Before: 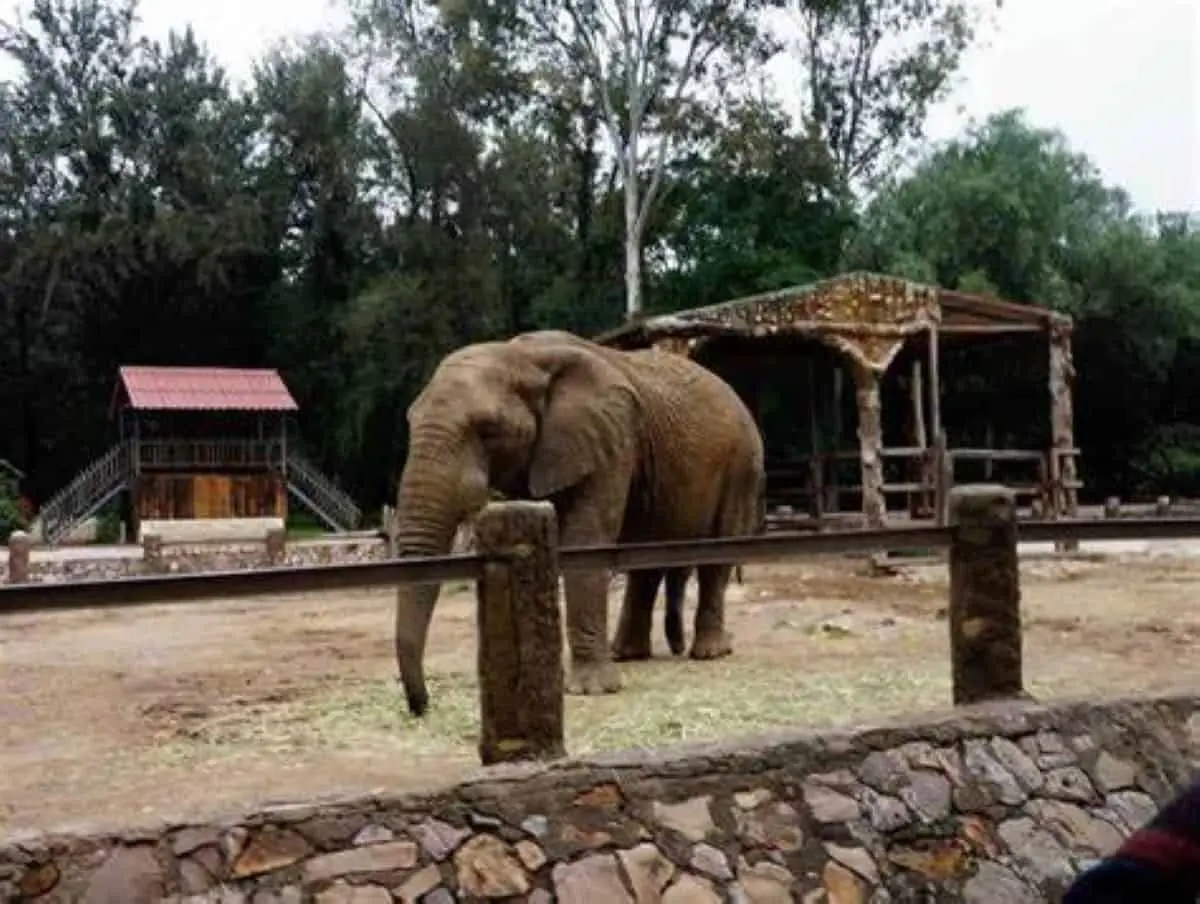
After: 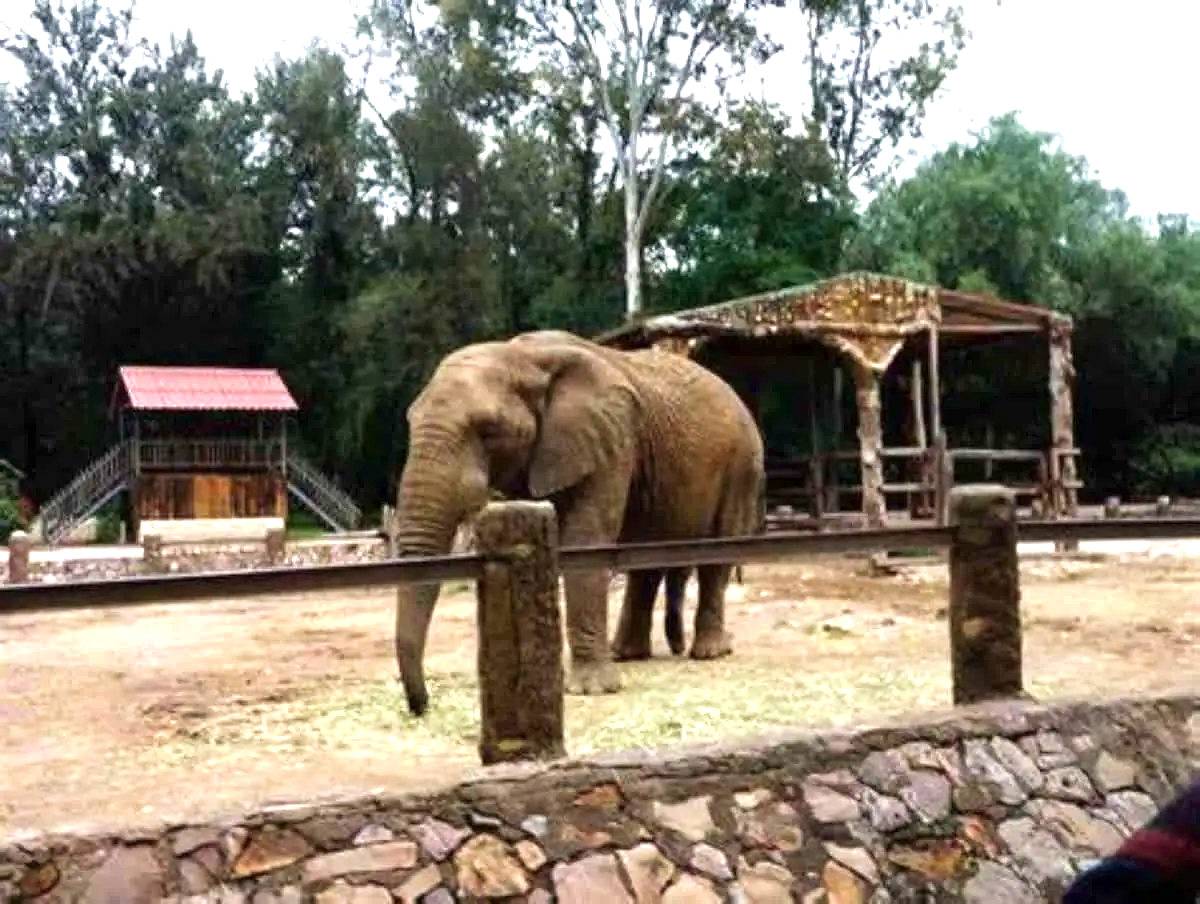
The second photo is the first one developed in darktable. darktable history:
velvia: strength 14.81%
exposure: exposure 0.99 EV, compensate highlight preservation false
